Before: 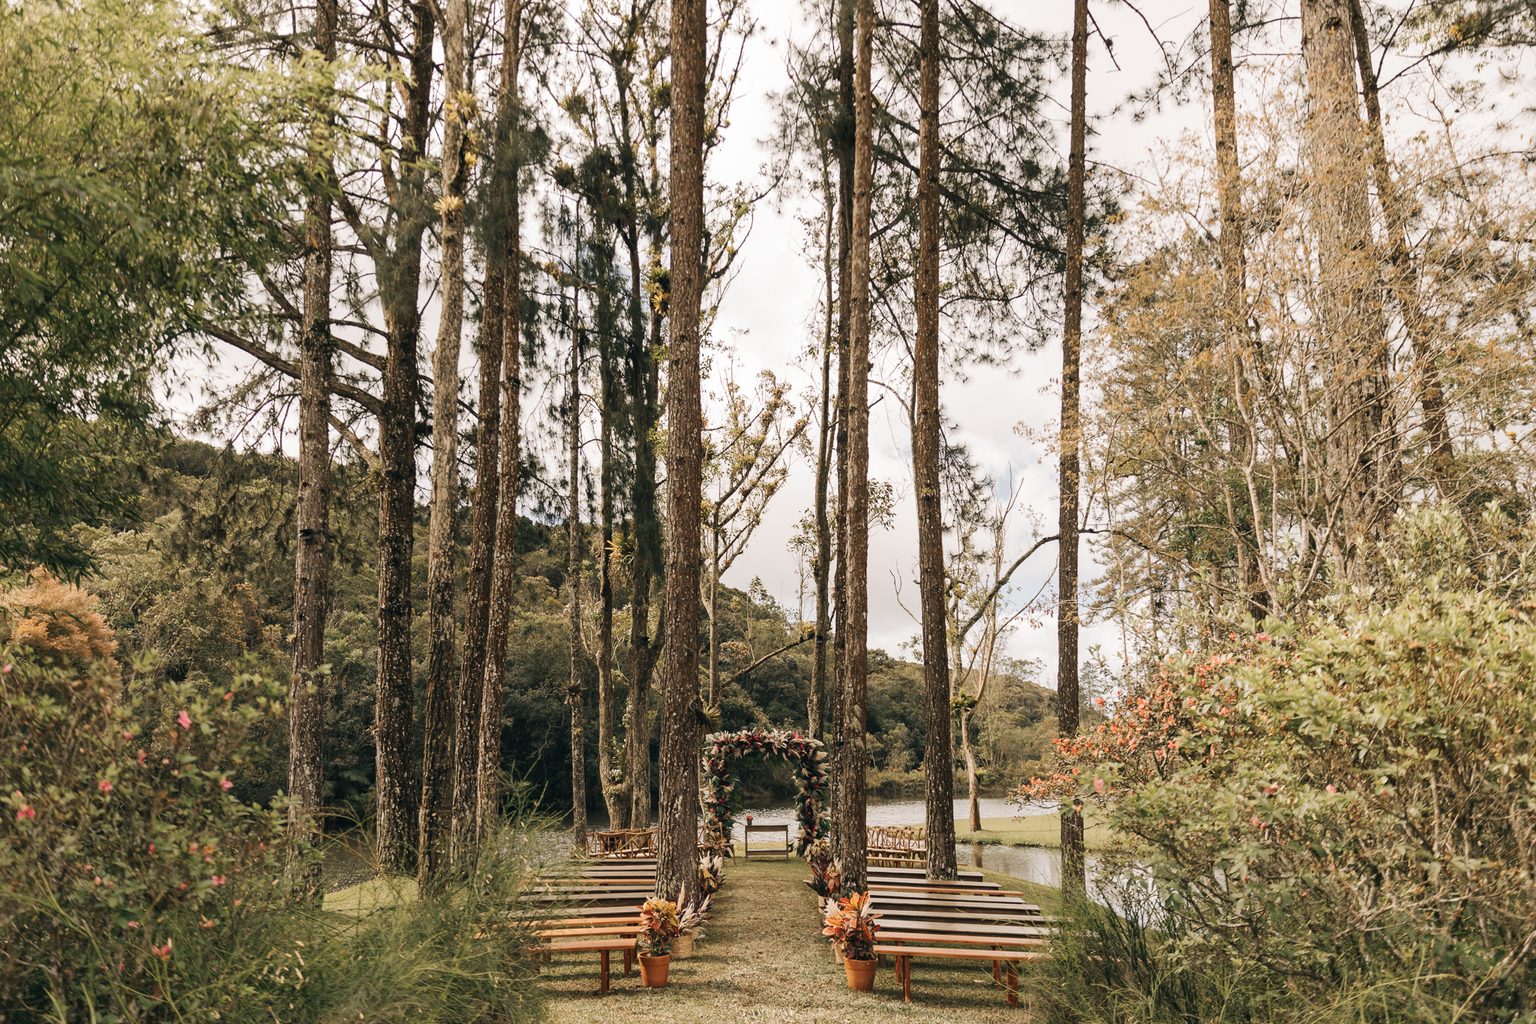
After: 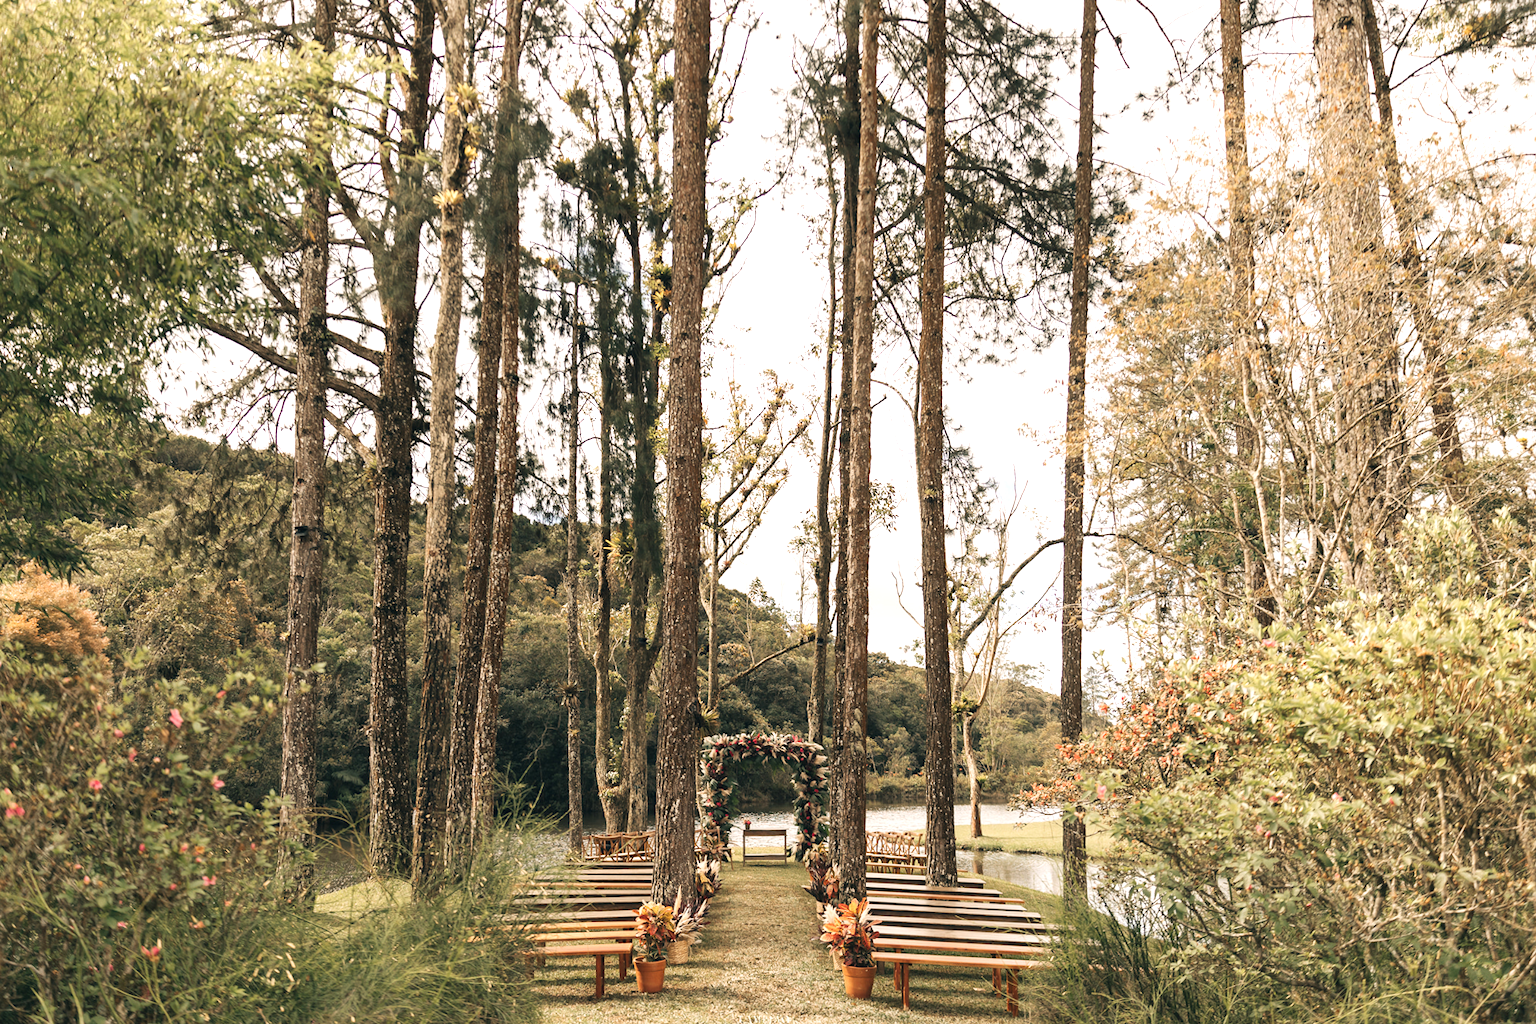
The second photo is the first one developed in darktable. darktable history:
crop and rotate: angle -0.478°
exposure: exposure 0.609 EV, compensate highlight preservation false
